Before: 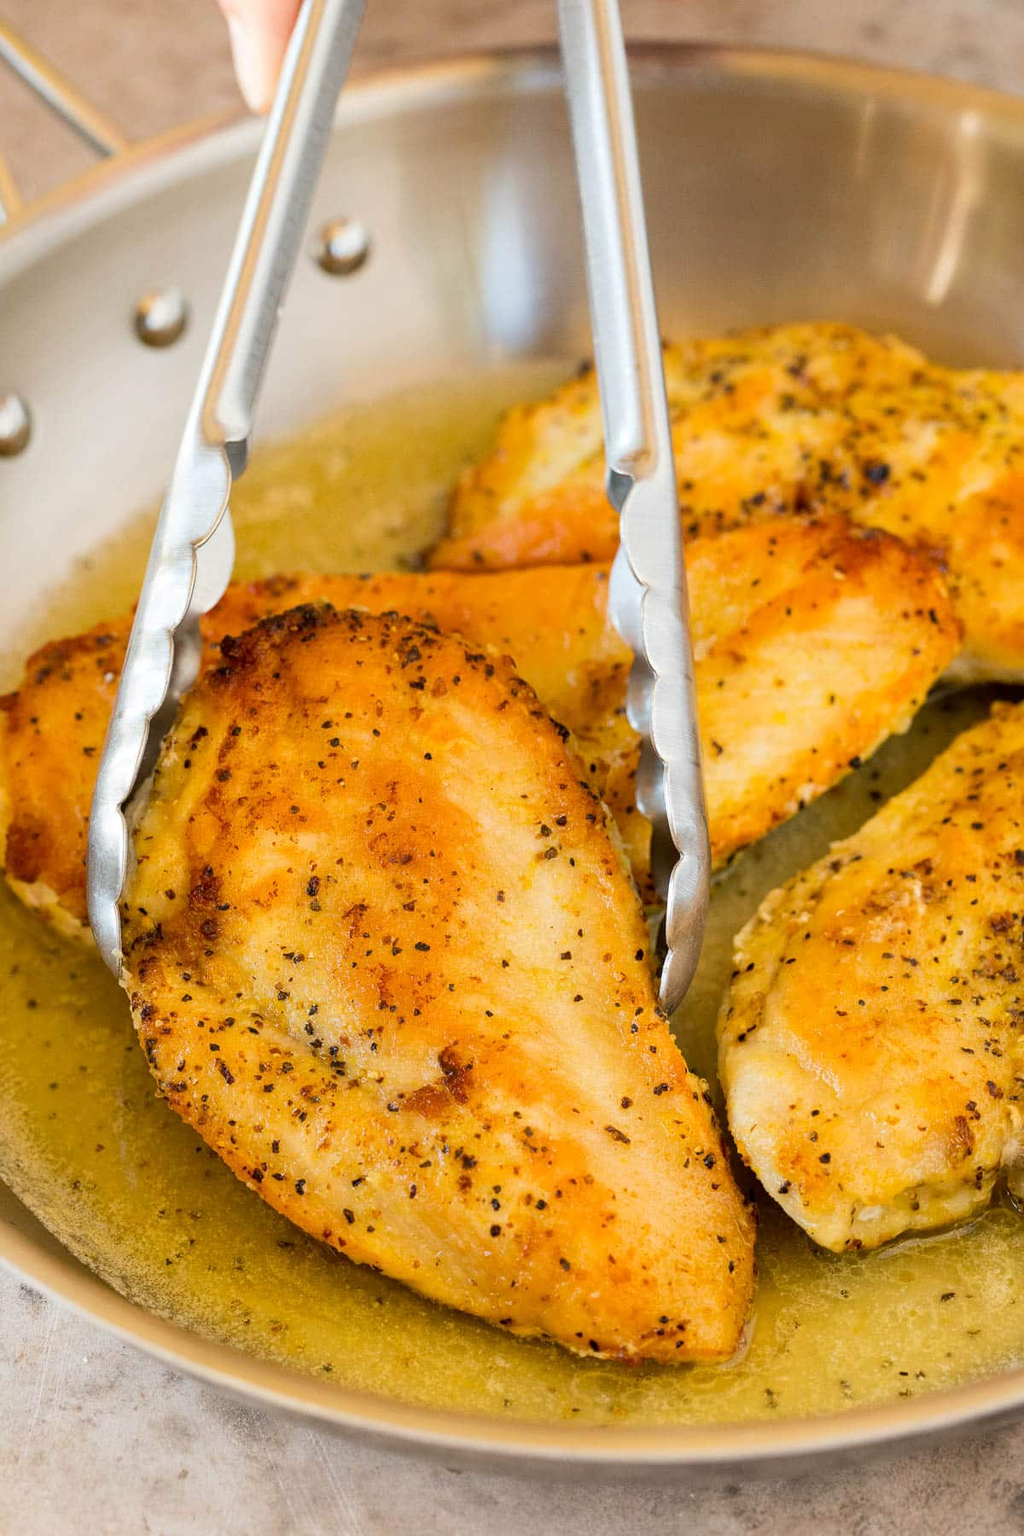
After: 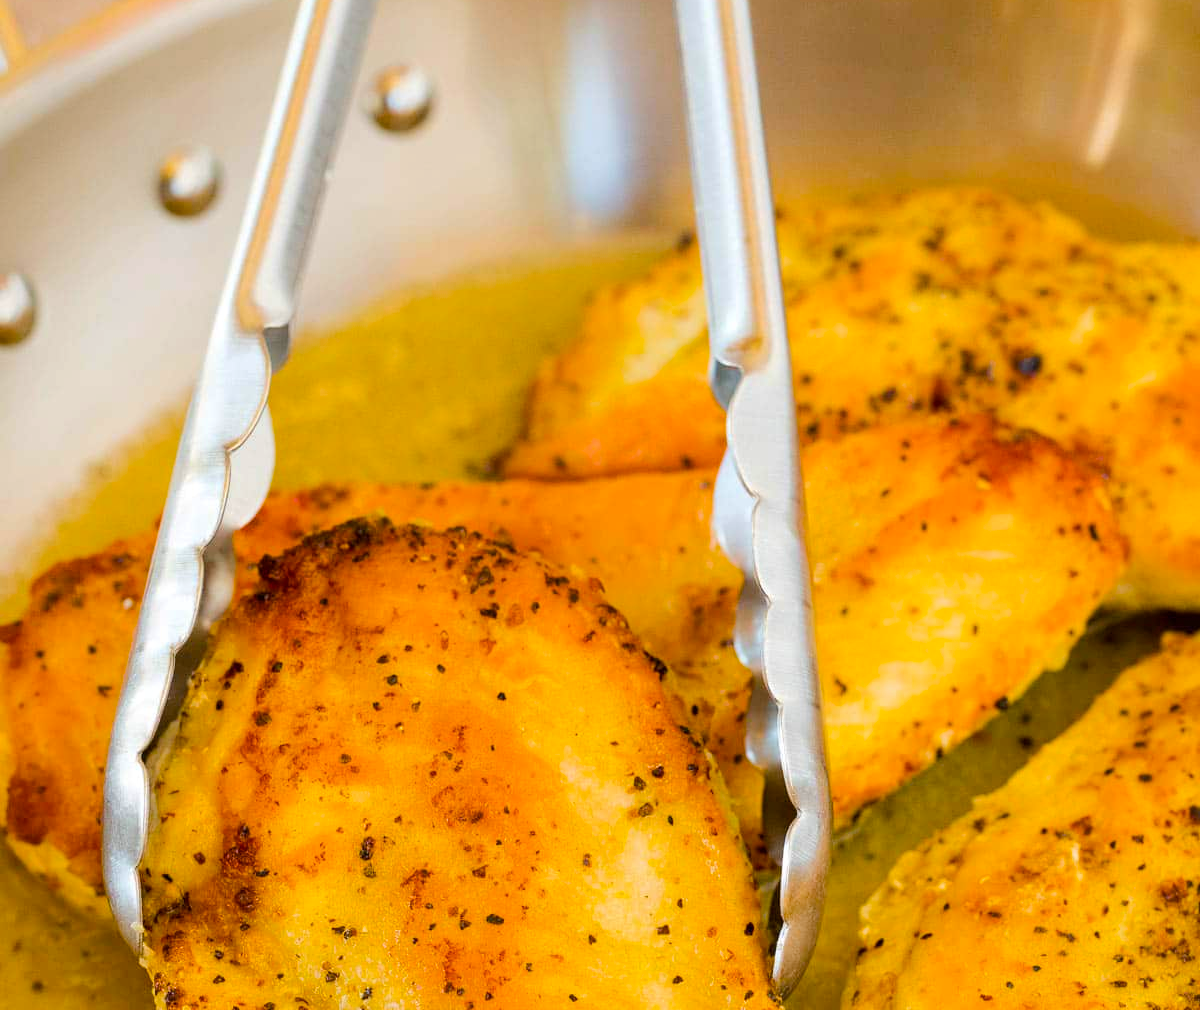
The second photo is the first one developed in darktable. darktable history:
crop and rotate: top 10.605%, bottom 33.274%
color balance rgb: perceptual saturation grading › global saturation 25%, perceptual brilliance grading › mid-tones 10%, perceptual brilliance grading › shadows 15%, global vibrance 20%
